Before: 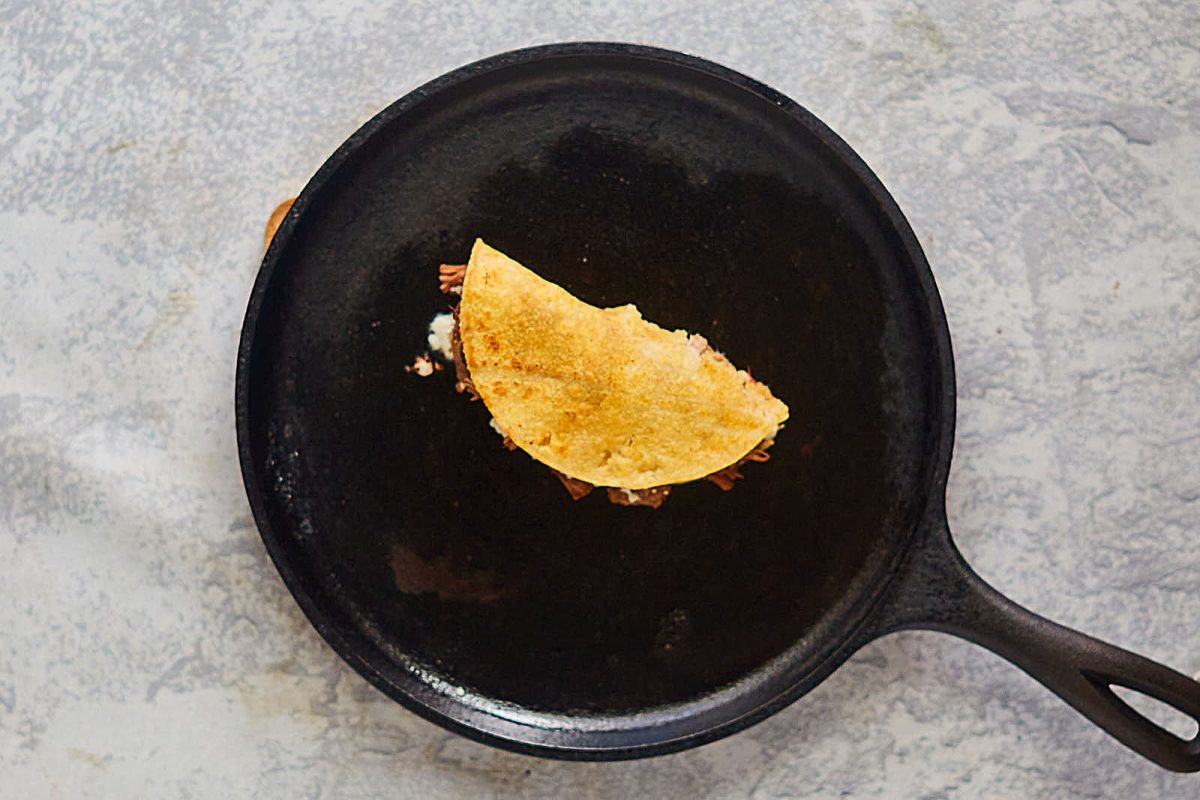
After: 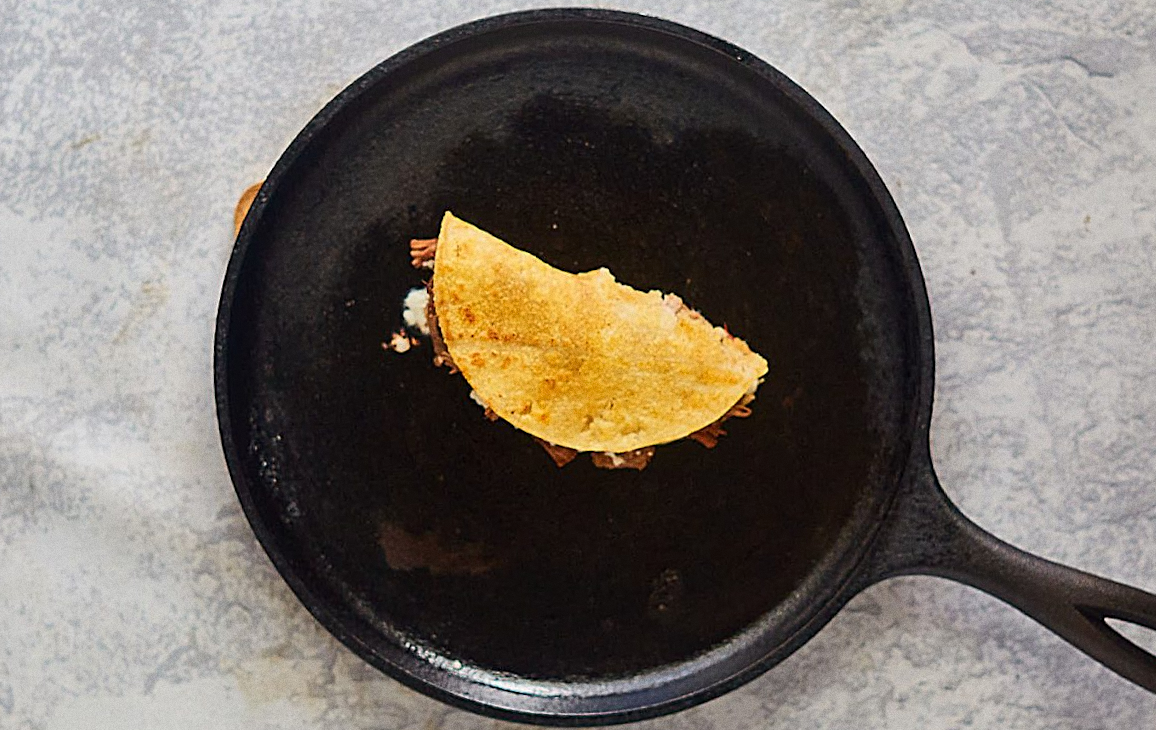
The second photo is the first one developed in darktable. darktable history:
sharpen: amount 0.2
grain: coarseness 0.47 ISO
rotate and perspective: rotation -3.52°, crop left 0.036, crop right 0.964, crop top 0.081, crop bottom 0.919
